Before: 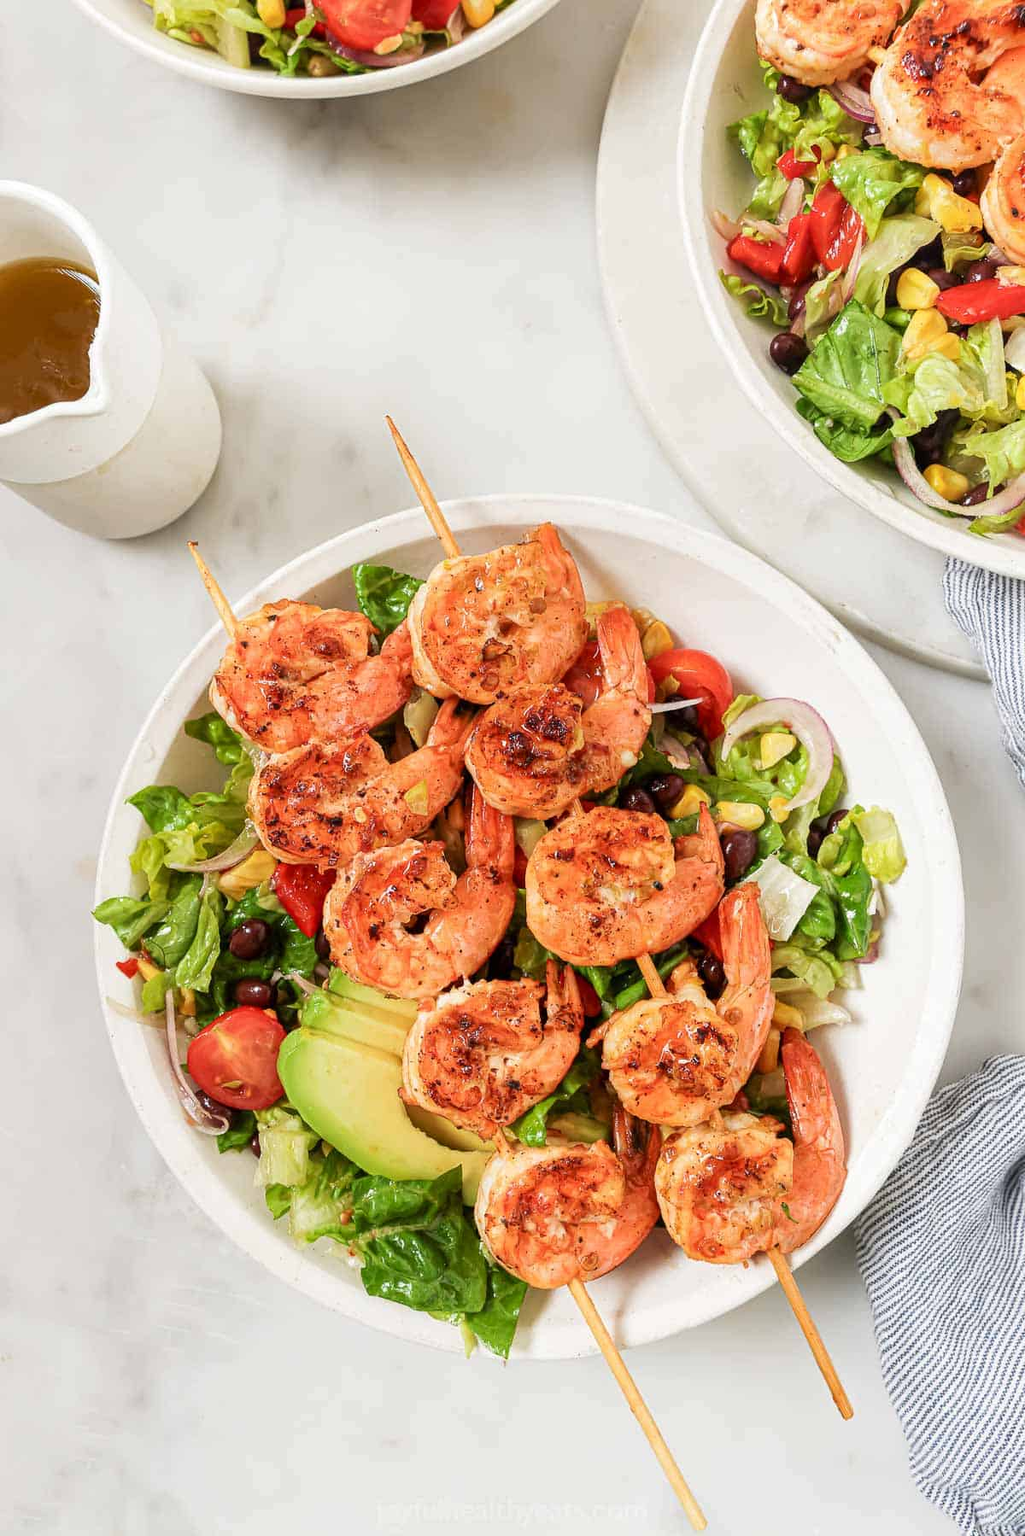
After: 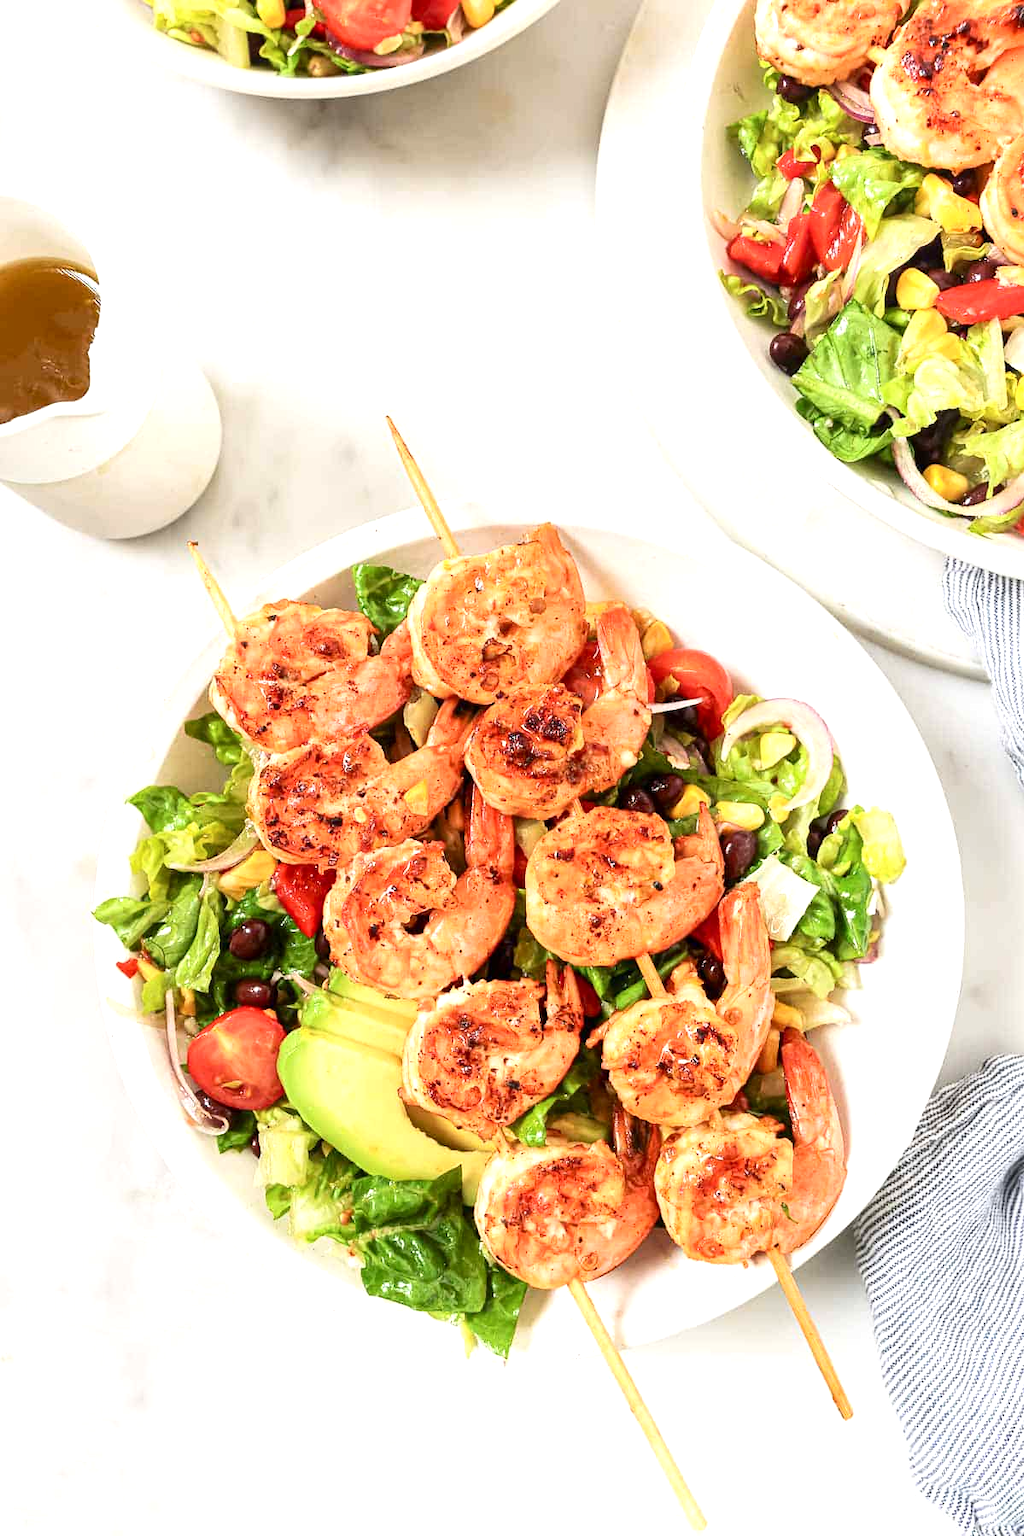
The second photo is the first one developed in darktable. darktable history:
contrast brightness saturation: contrast 0.139
exposure: exposure 0.608 EV, compensate highlight preservation false
